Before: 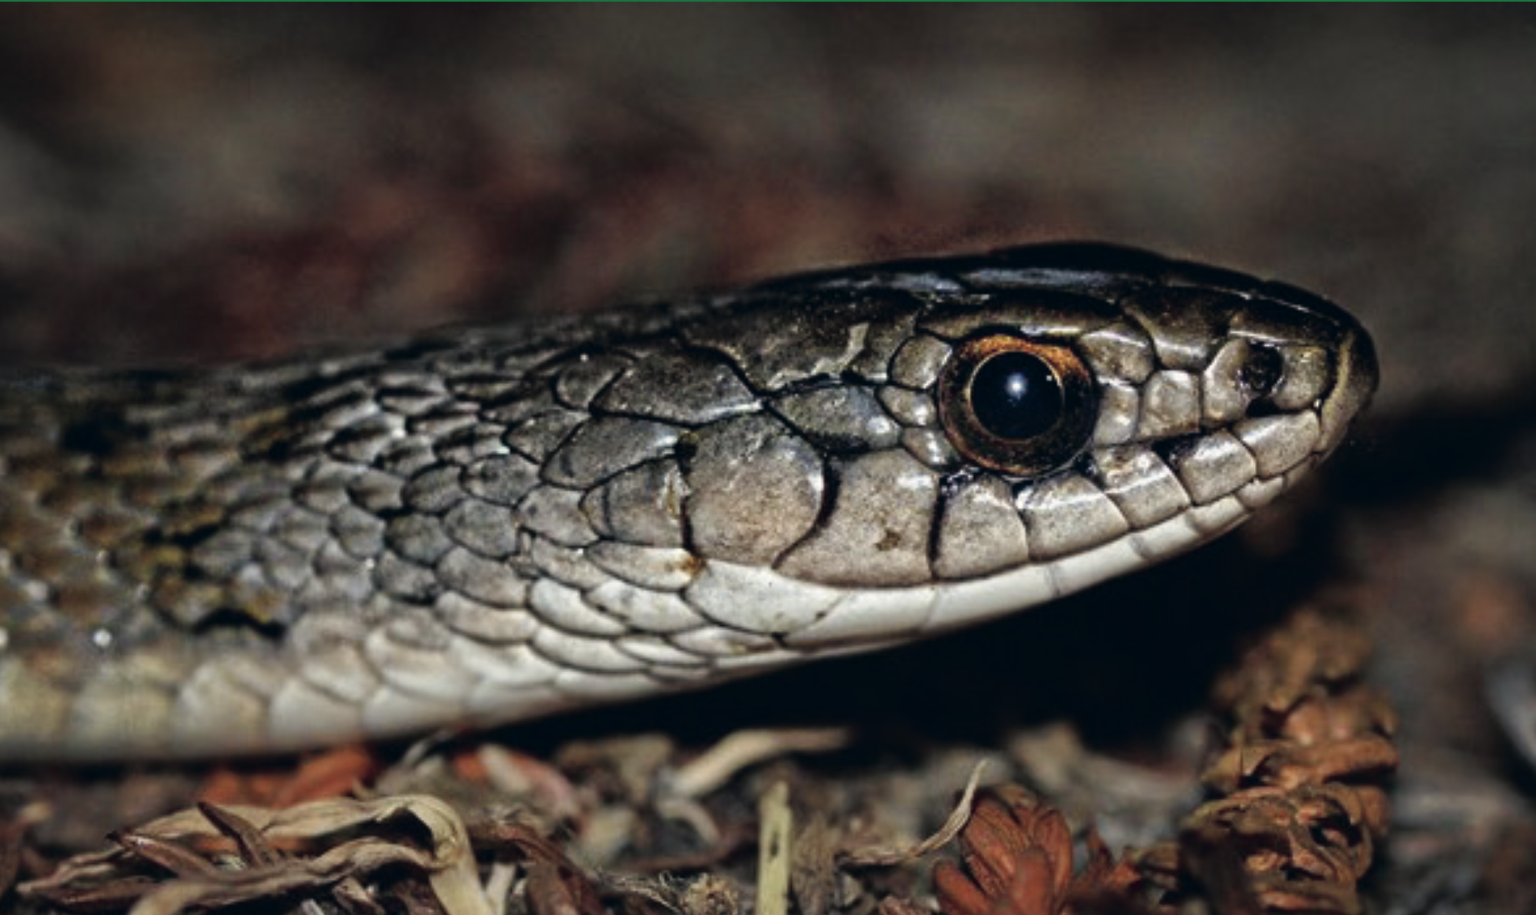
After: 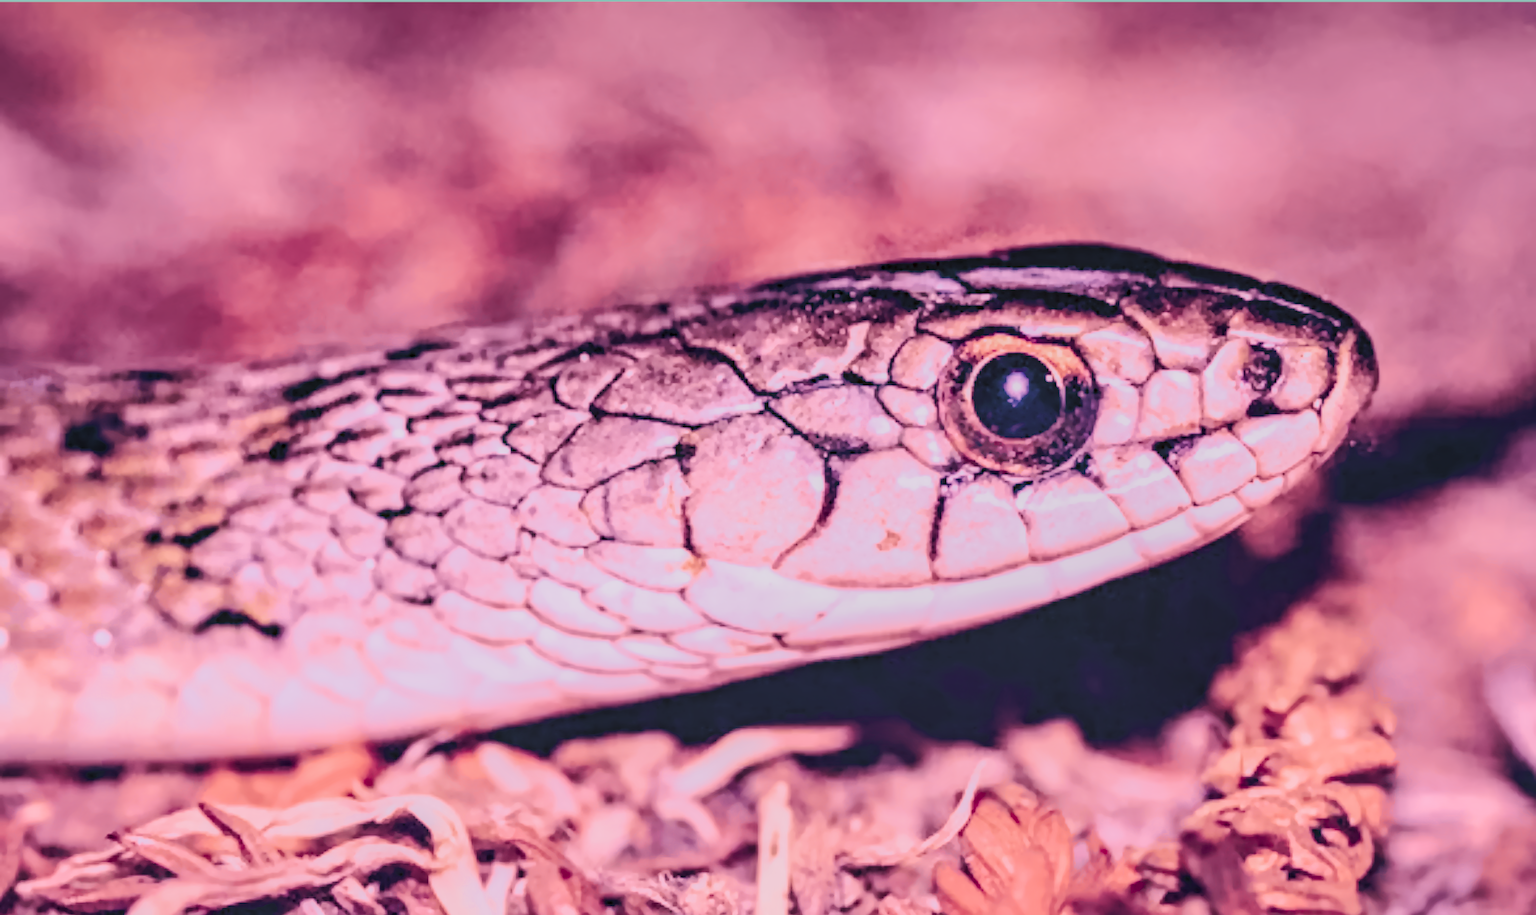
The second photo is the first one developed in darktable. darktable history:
local contrast: on, module defaults
denoise (profiled): preserve shadows 1.52, scattering 0.002, a [-1, 0, 0], compensate highlight preservation false
filmic rgb: black relative exposure -6.98 EV, white relative exposure 5.63 EV, hardness 2.86
haze removal: compatibility mode true, adaptive false
highlight reconstruction: on, module defaults
lens correction: scale 1, crop 1, focal 35, aperture 10, distance 0.775, camera "Canon EOS RP", lens "Canon RF 35mm F1.8 MACRO IS STM"
white balance: red 2.229, blue 1.46
tone equalizer "contrast tone curve: strong": -8 EV -1.08 EV, -7 EV -1.01 EV, -6 EV -0.867 EV, -5 EV -0.578 EV, -3 EV 0.578 EV, -2 EV 0.867 EV, -1 EV 1.01 EV, +0 EV 1.08 EV, edges refinement/feathering 500, mask exposure compensation -1.57 EV, preserve details no
color balance rgb "basic colorfulness: vibrant colors": perceptual saturation grading › global saturation 20%, perceptual saturation grading › highlights -25%, perceptual saturation grading › shadows 50%
color correction: highlights a* -1.43, highlights b* 10.12, shadows a* 0.395, shadows b* 19.35
velvia: on, module defaults
color calibration: illuminant as shot in camera, x 0.379, y 0.396, temperature 4138.76 K
color look up table: target a [13.56, 18.13, -4.88, -18.23, 8.84, -33.4, 41.41, 10.41, 48.24, 22.98, -23.71, 22.1, 14.18, -46.08, 53.38, 4.545, 49.99, -28.63, -0.43, -0.64, -0.73, -0.15, -0.42, -0.08, 0 ×25], target b [14.06, 17.81, -21.93, 30.49, -25.4, -0.2, 65.55, -45.96, 16.25, -21.59, 57.26, 77.48, -50.3, 37.7, 28.19, 89.81, -14.57, -28.64, 1.19, -0.34, -0.5, -0.27, -1.23, -0.97, 0 ×25], num patches 24
